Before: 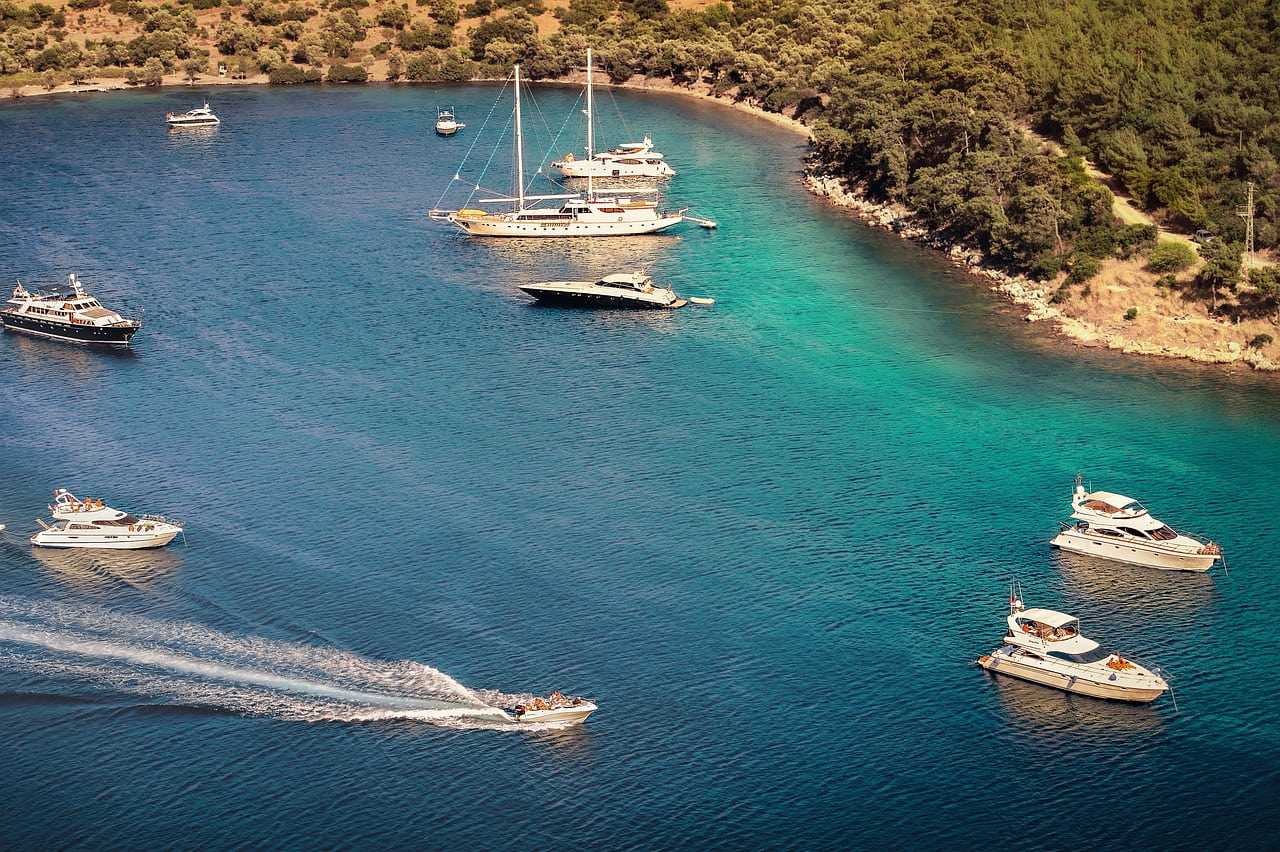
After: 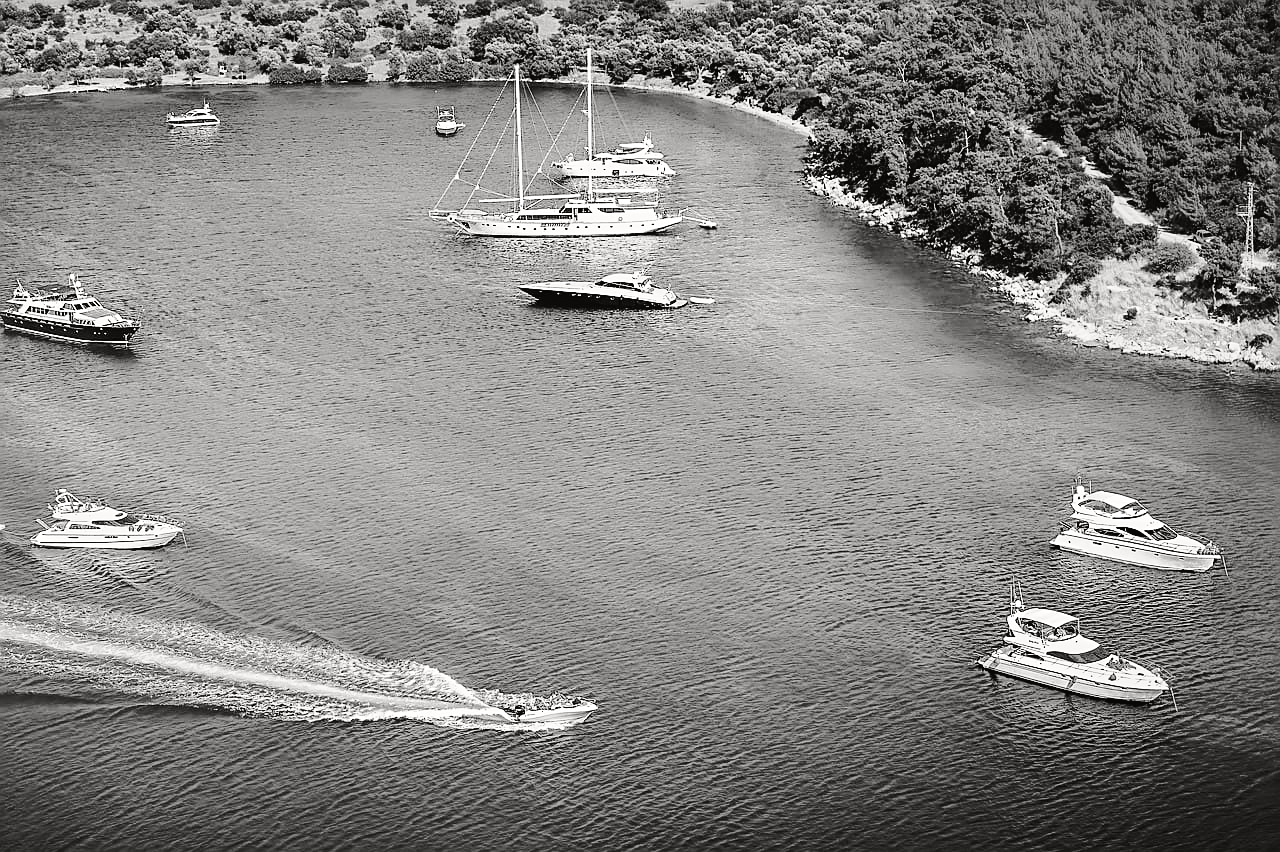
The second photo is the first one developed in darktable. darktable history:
tone curve: curves: ch0 [(0, 0.019) (0.078, 0.058) (0.223, 0.217) (0.424, 0.553) (0.631, 0.764) (0.816, 0.932) (1, 1)]; ch1 [(0, 0) (0.262, 0.227) (0.417, 0.386) (0.469, 0.467) (0.502, 0.503) (0.544, 0.548) (0.57, 0.579) (0.608, 0.62) (0.65, 0.68) (0.994, 0.987)]; ch2 [(0, 0) (0.262, 0.188) (0.5, 0.504) (0.553, 0.592) (0.599, 0.653) (1, 1)], color space Lab, independent channels, preserve colors none
color calibration: output gray [0.25, 0.35, 0.4, 0], x 0.383, y 0.372, temperature 3905.17 K
sharpen: on, module defaults
